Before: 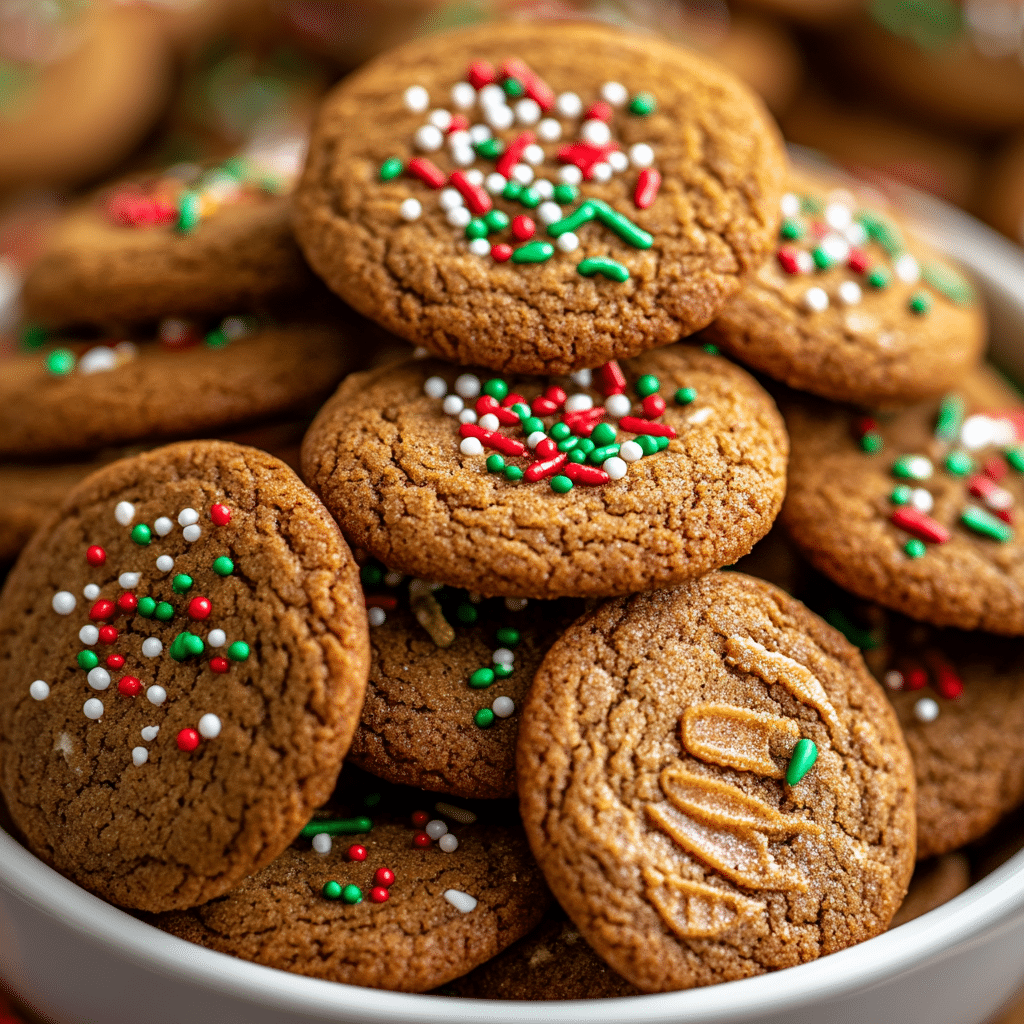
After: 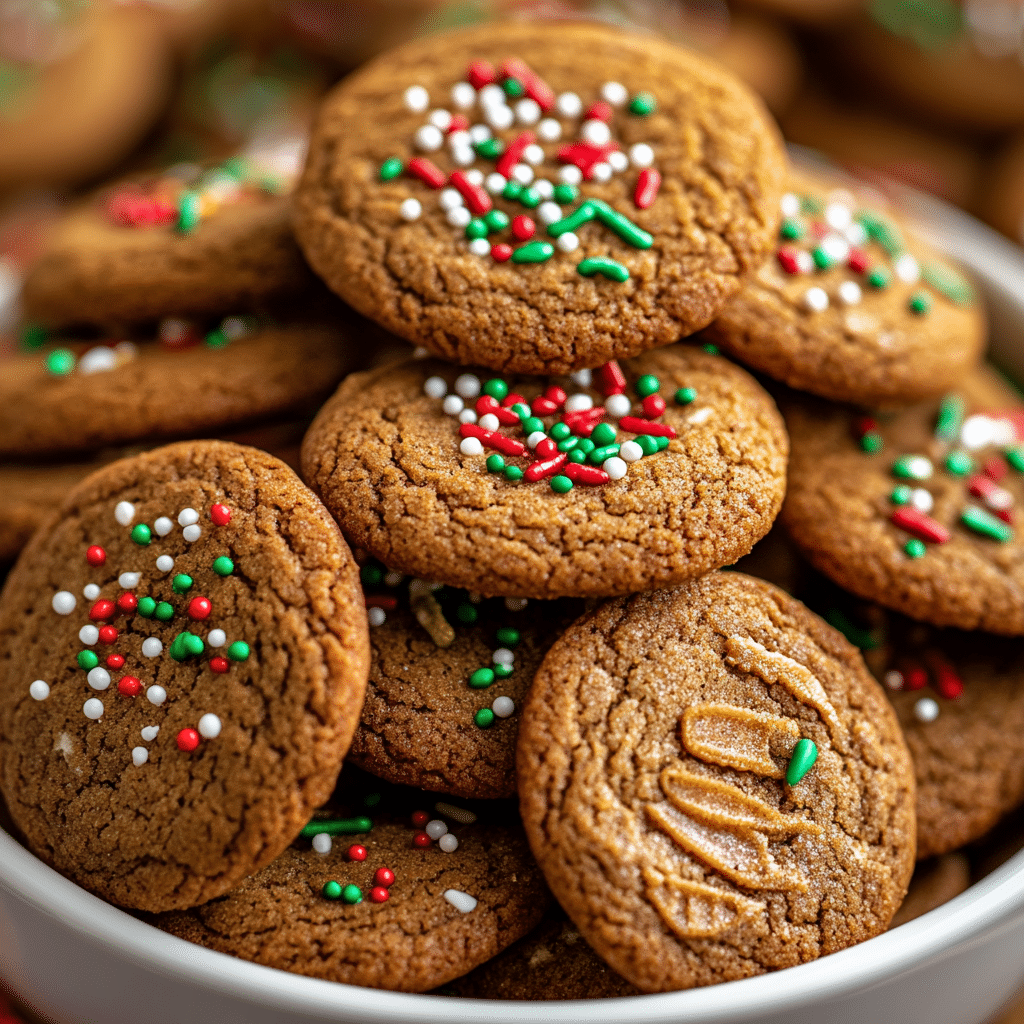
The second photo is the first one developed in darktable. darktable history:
shadows and highlights: radius 133.83, soften with gaussian
base curve: curves: ch0 [(0, 0) (0.303, 0.277) (1, 1)]
